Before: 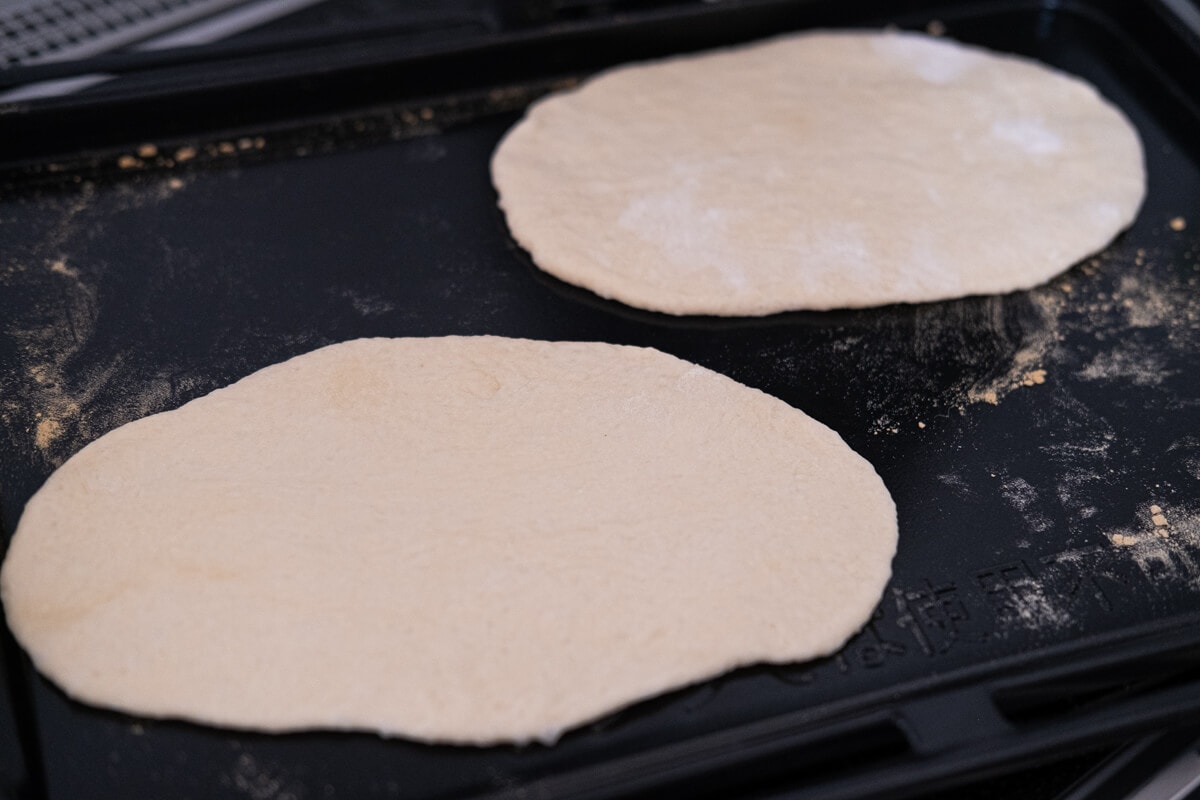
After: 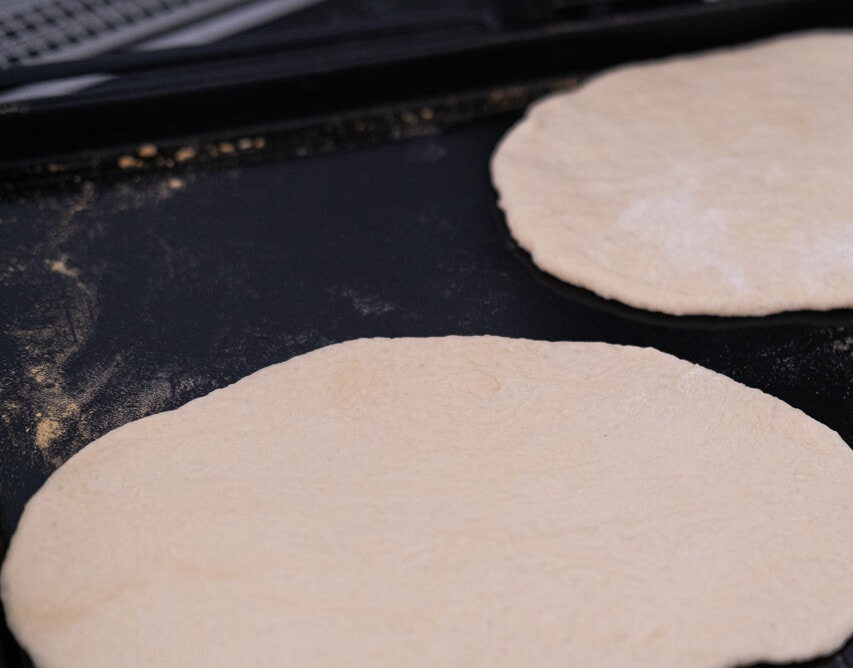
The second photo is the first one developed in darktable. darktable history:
crop: right 28.851%, bottom 16.481%
